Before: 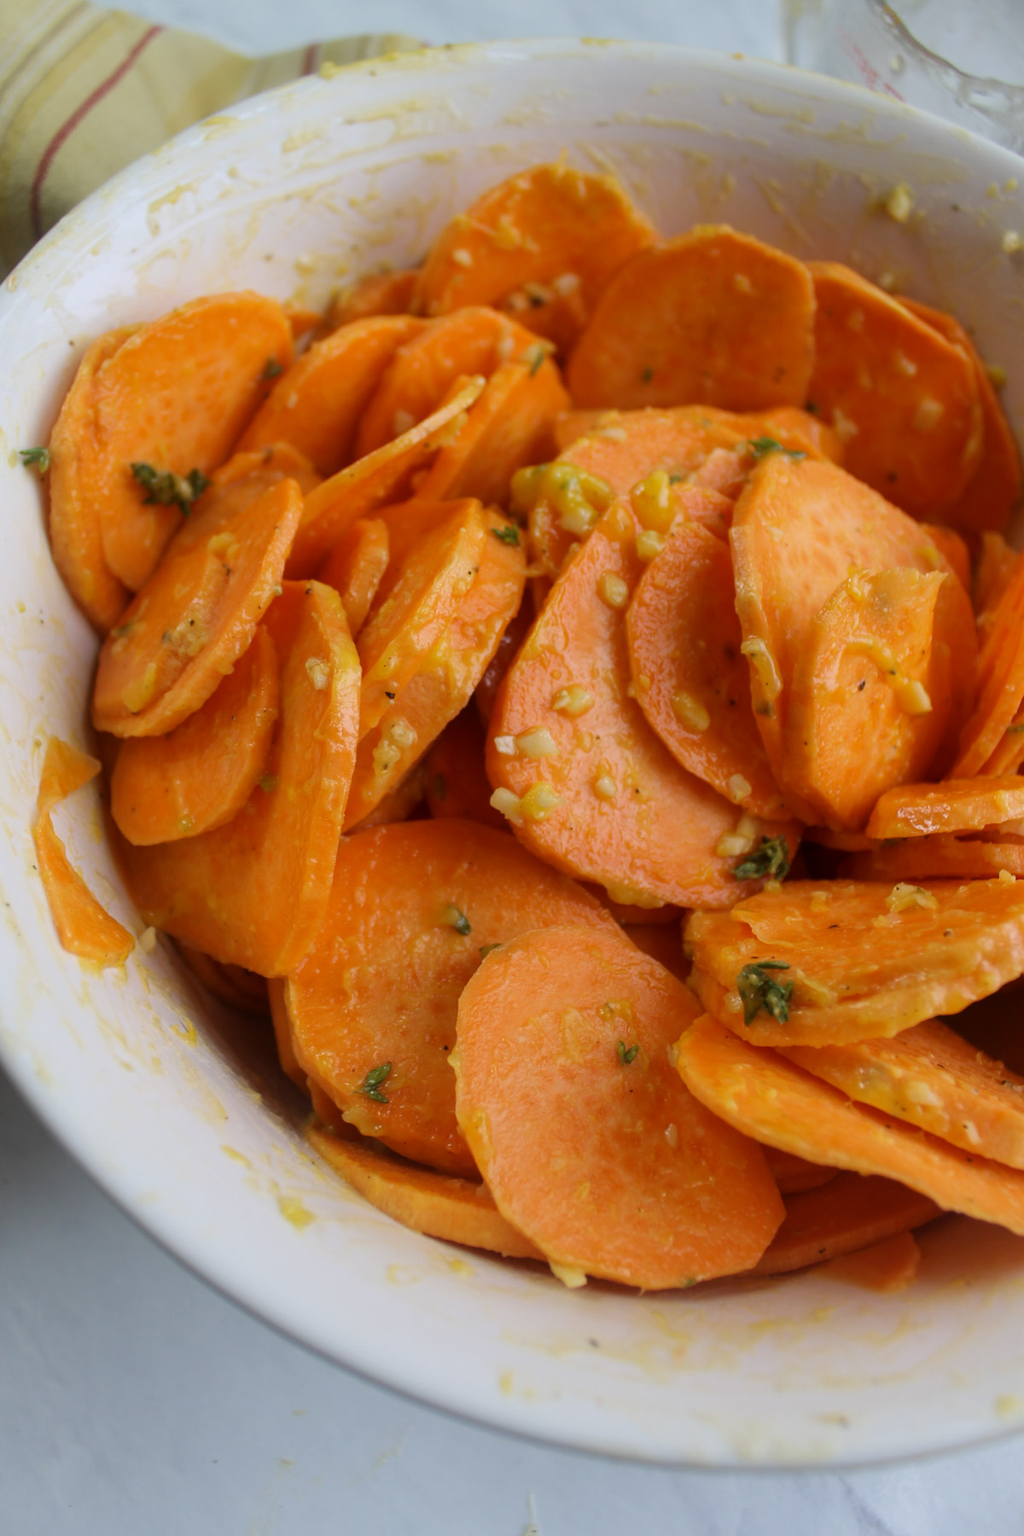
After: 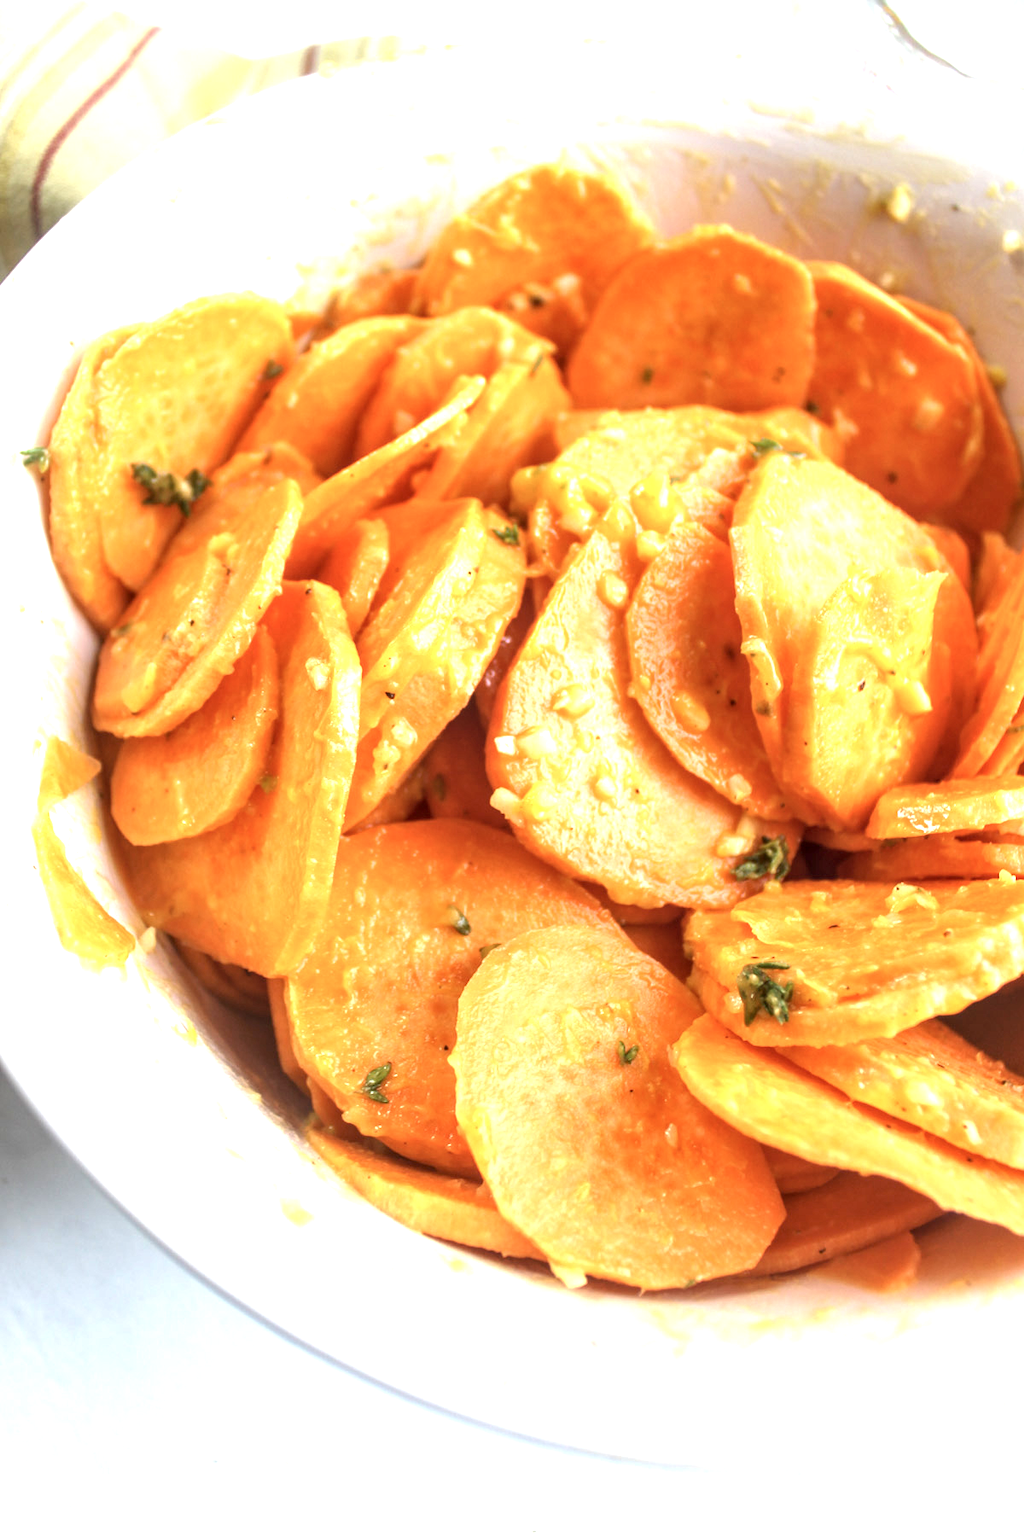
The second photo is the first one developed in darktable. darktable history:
exposure: black level correction 0, exposure 1.758 EV, compensate exposure bias true, compensate highlight preservation false
local contrast: detail 130%
contrast brightness saturation: saturation -0.154
